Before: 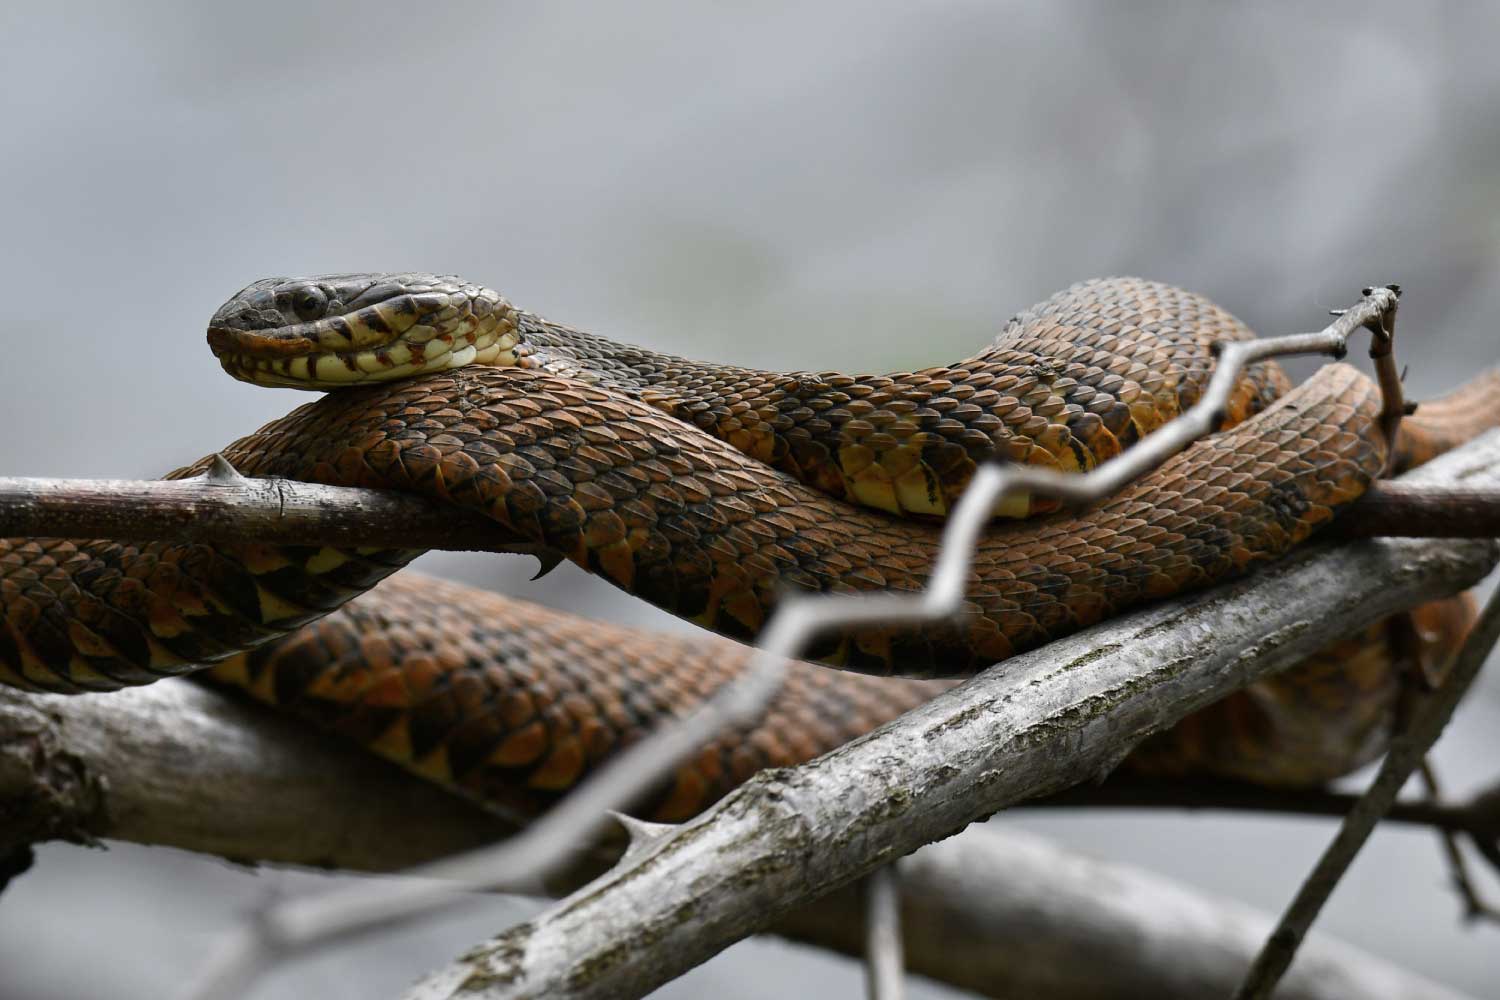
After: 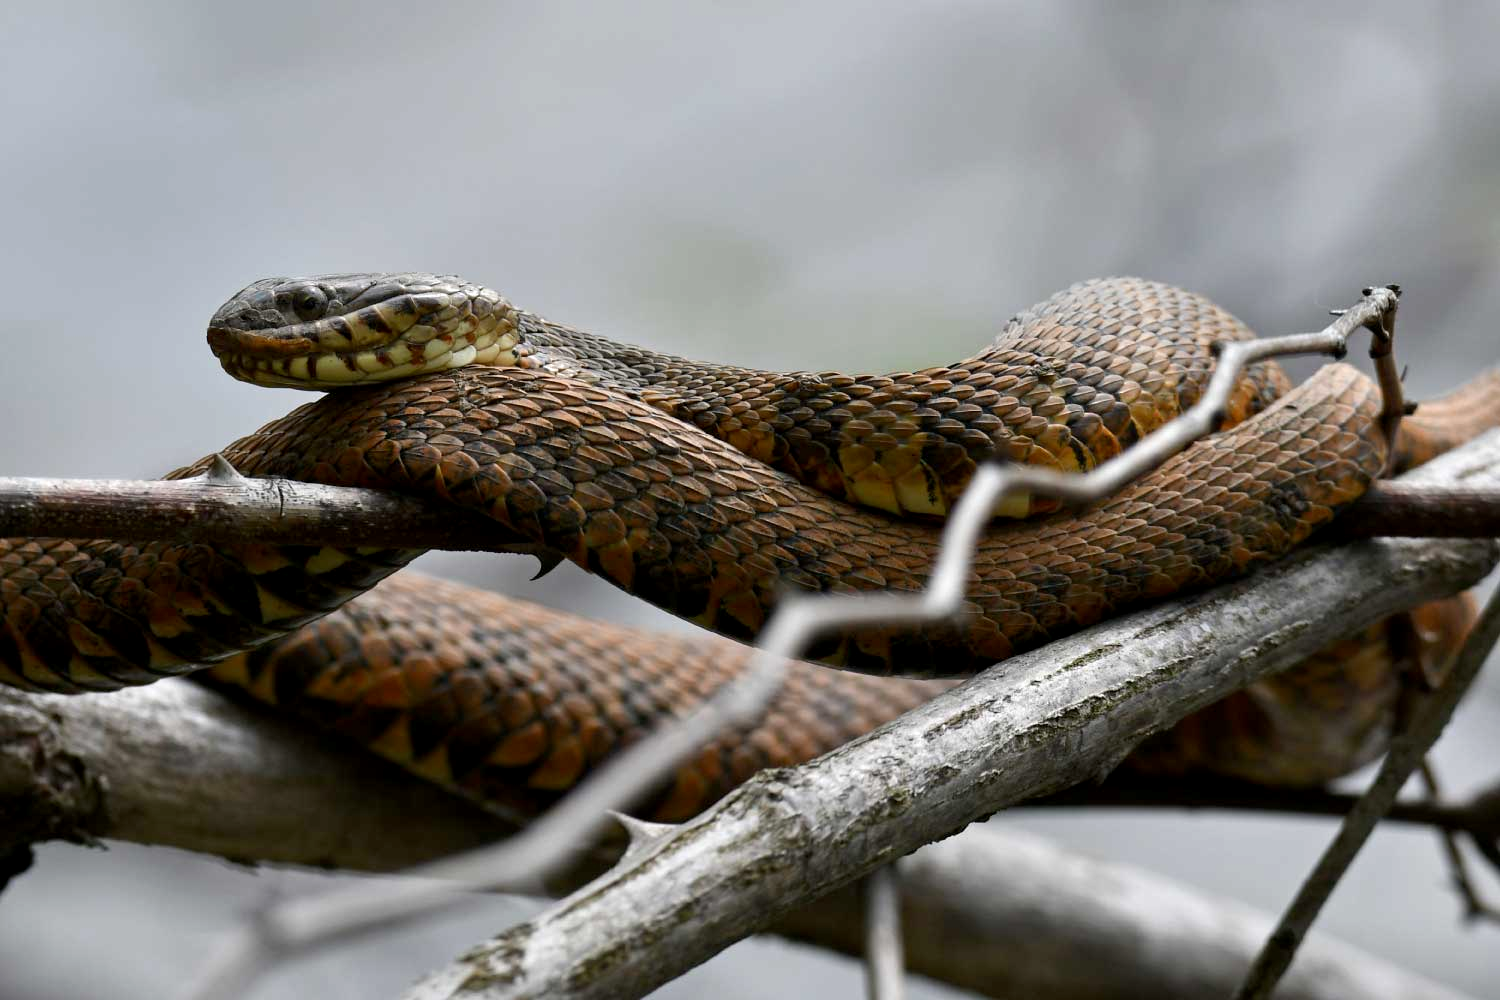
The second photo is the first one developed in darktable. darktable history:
exposure: black level correction 0.003, exposure 0.149 EV, compensate exposure bias true, compensate highlight preservation false
